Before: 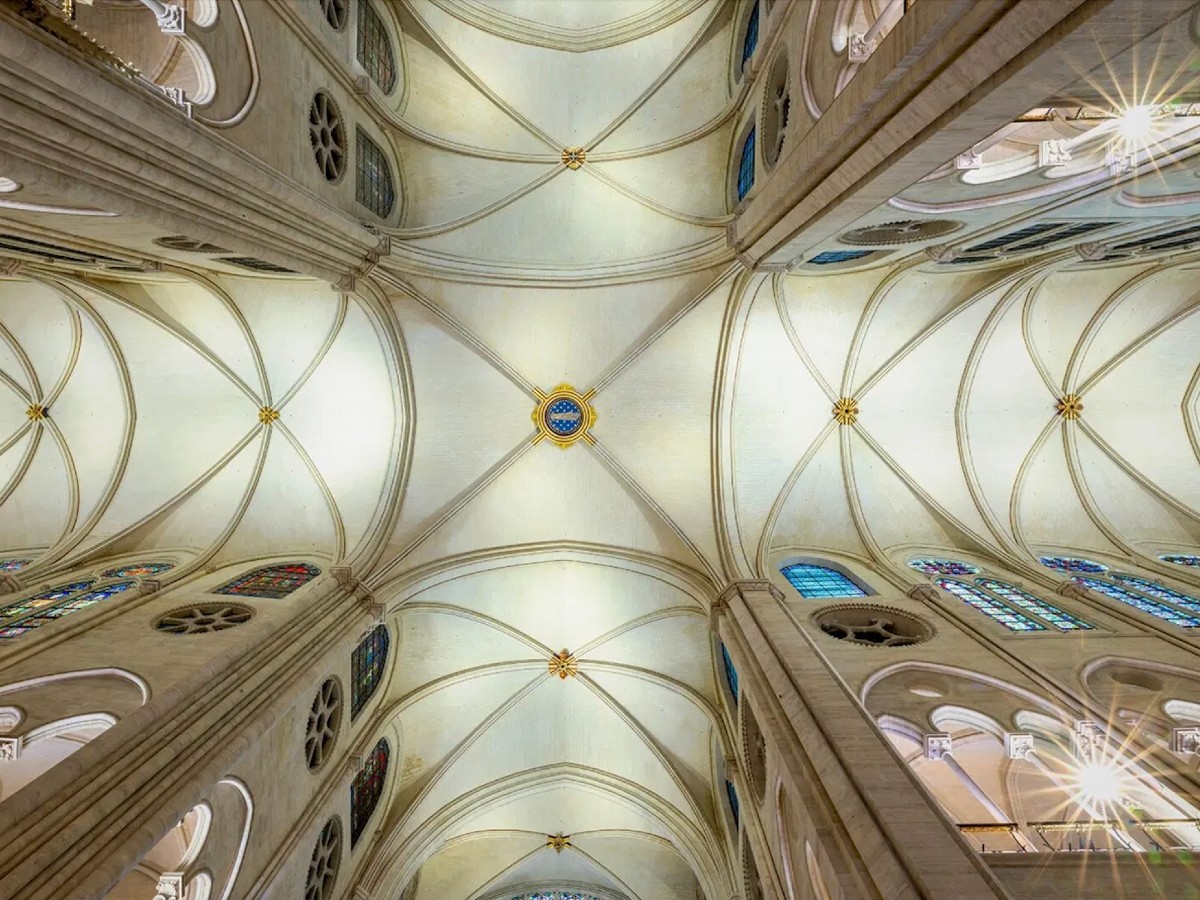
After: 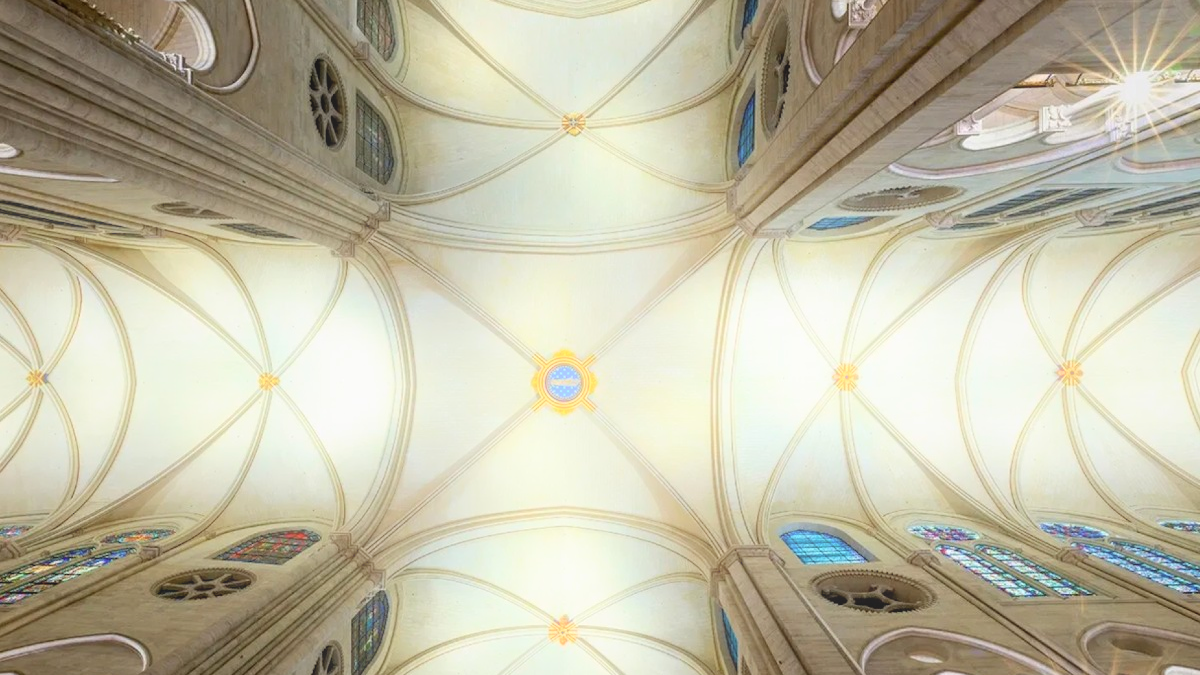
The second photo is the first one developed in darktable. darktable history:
bloom: on, module defaults
crop: top 3.857%, bottom 21.132%
